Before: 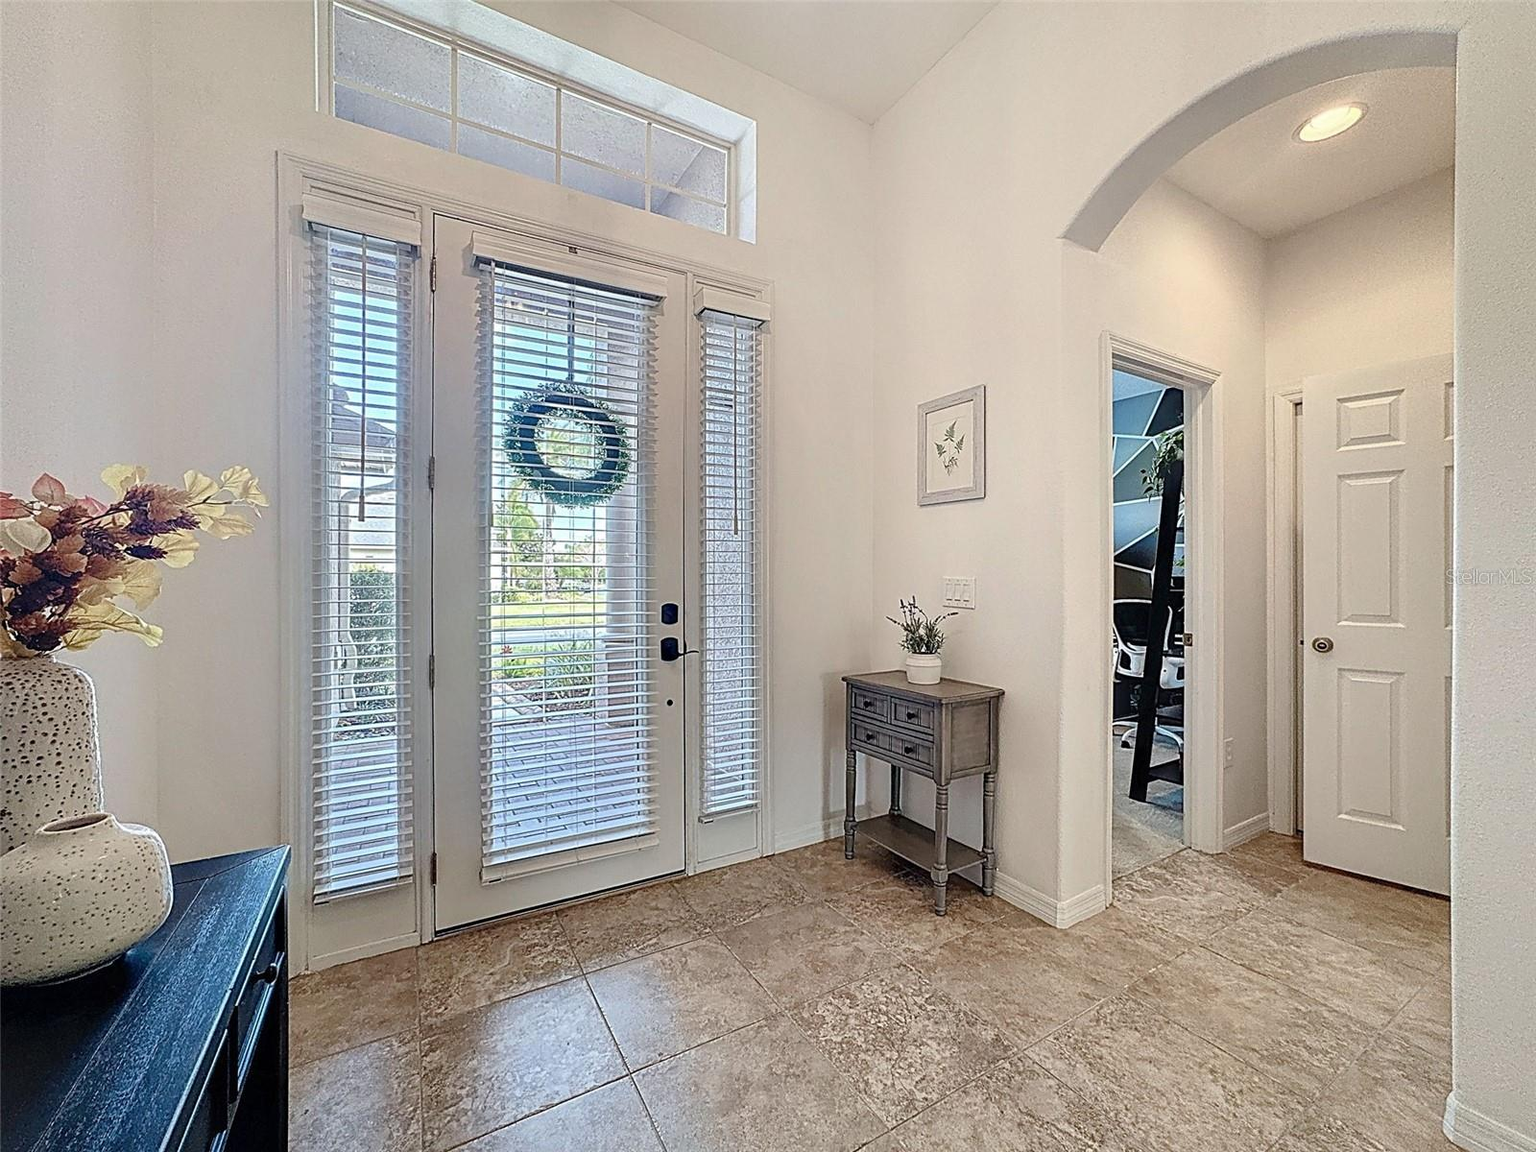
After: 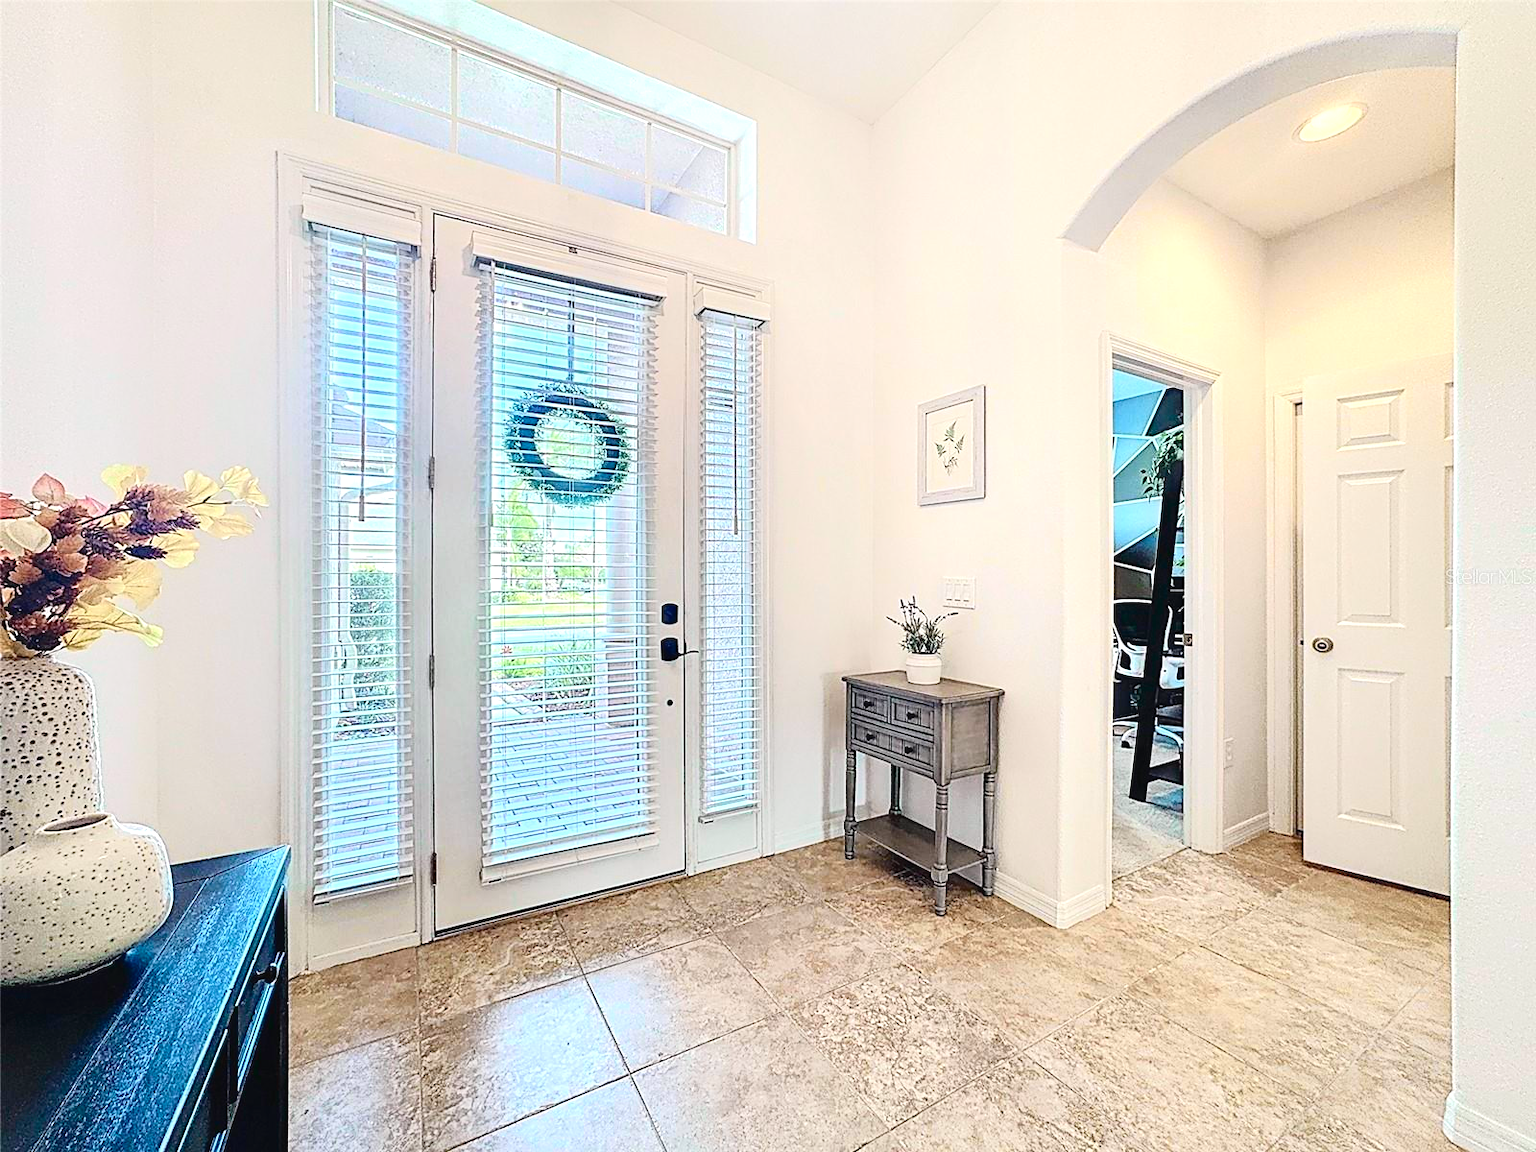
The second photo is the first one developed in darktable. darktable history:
tone curve: curves: ch0 [(0, 0.029) (0.099, 0.082) (0.264, 0.253) (0.447, 0.481) (0.678, 0.721) (0.828, 0.857) (0.992, 0.94)]; ch1 [(0, 0) (0.311, 0.266) (0.411, 0.374) (0.481, 0.458) (0.501, 0.499) (0.514, 0.512) (0.575, 0.577) (0.643, 0.648) (0.682, 0.674) (0.802, 0.812) (1, 1)]; ch2 [(0, 0) (0.259, 0.207) (0.323, 0.311) (0.376, 0.353) (0.463, 0.456) (0.498, 0.498) (0.524, 0.512) (0.574, 0.582) (0.648, 0.653) (0.768, 0.728) (1, 1)], color space Lab, independent channels, preserve colors none
exposure: black level correction 0, exposure 0.931 EV, compensate highlight preservation false
